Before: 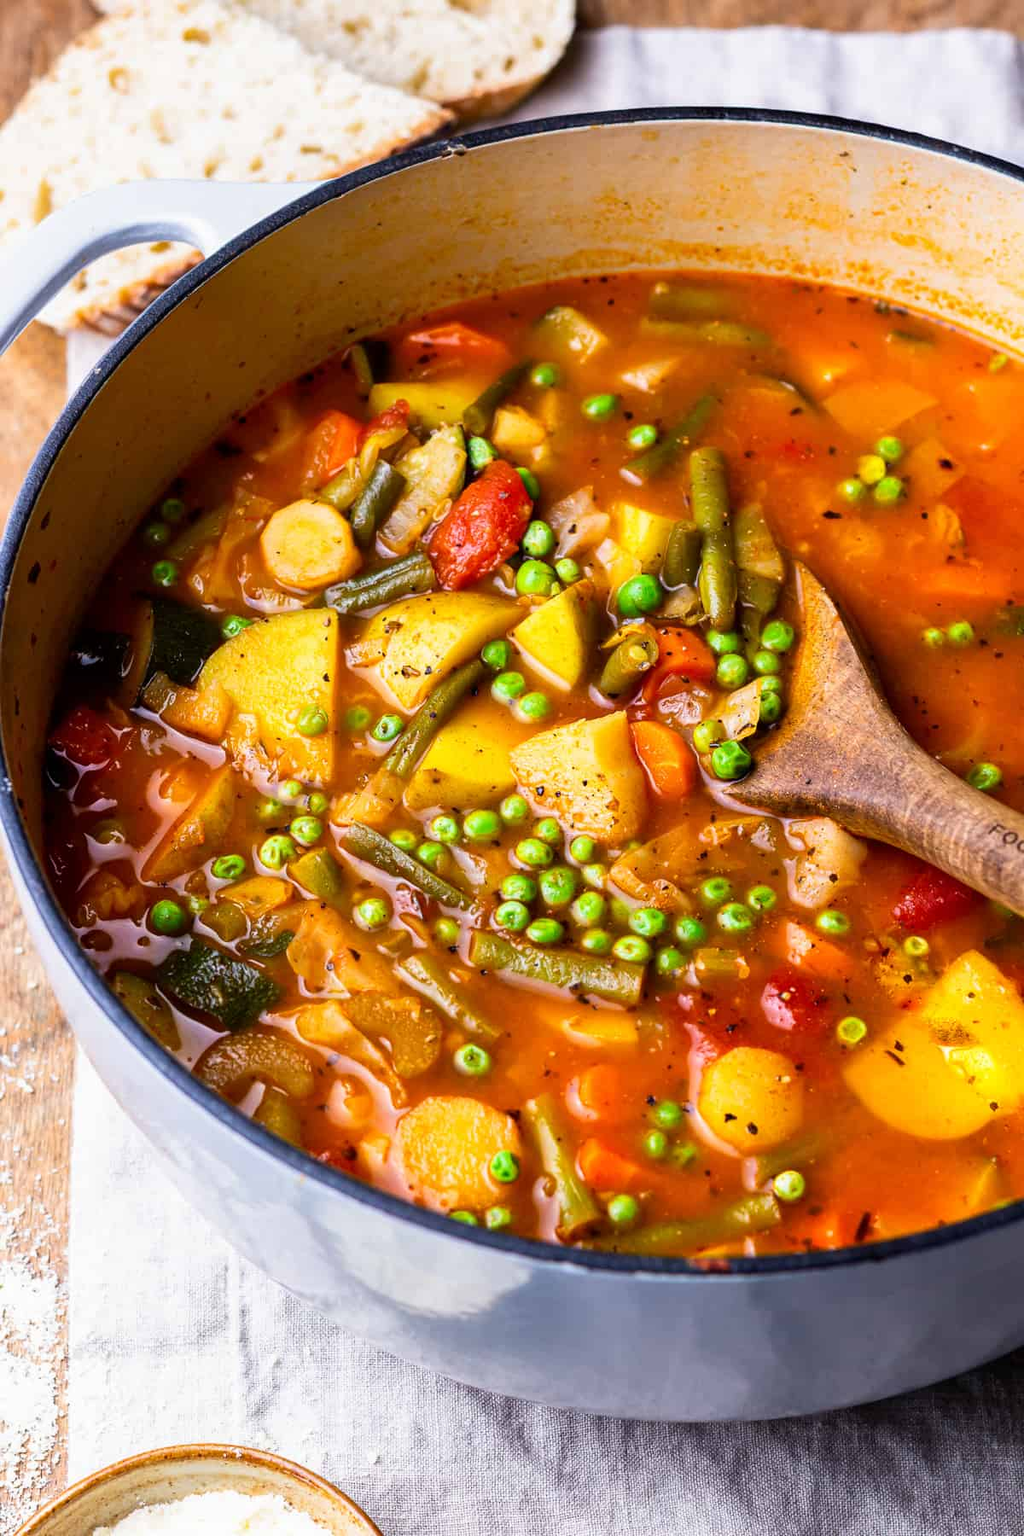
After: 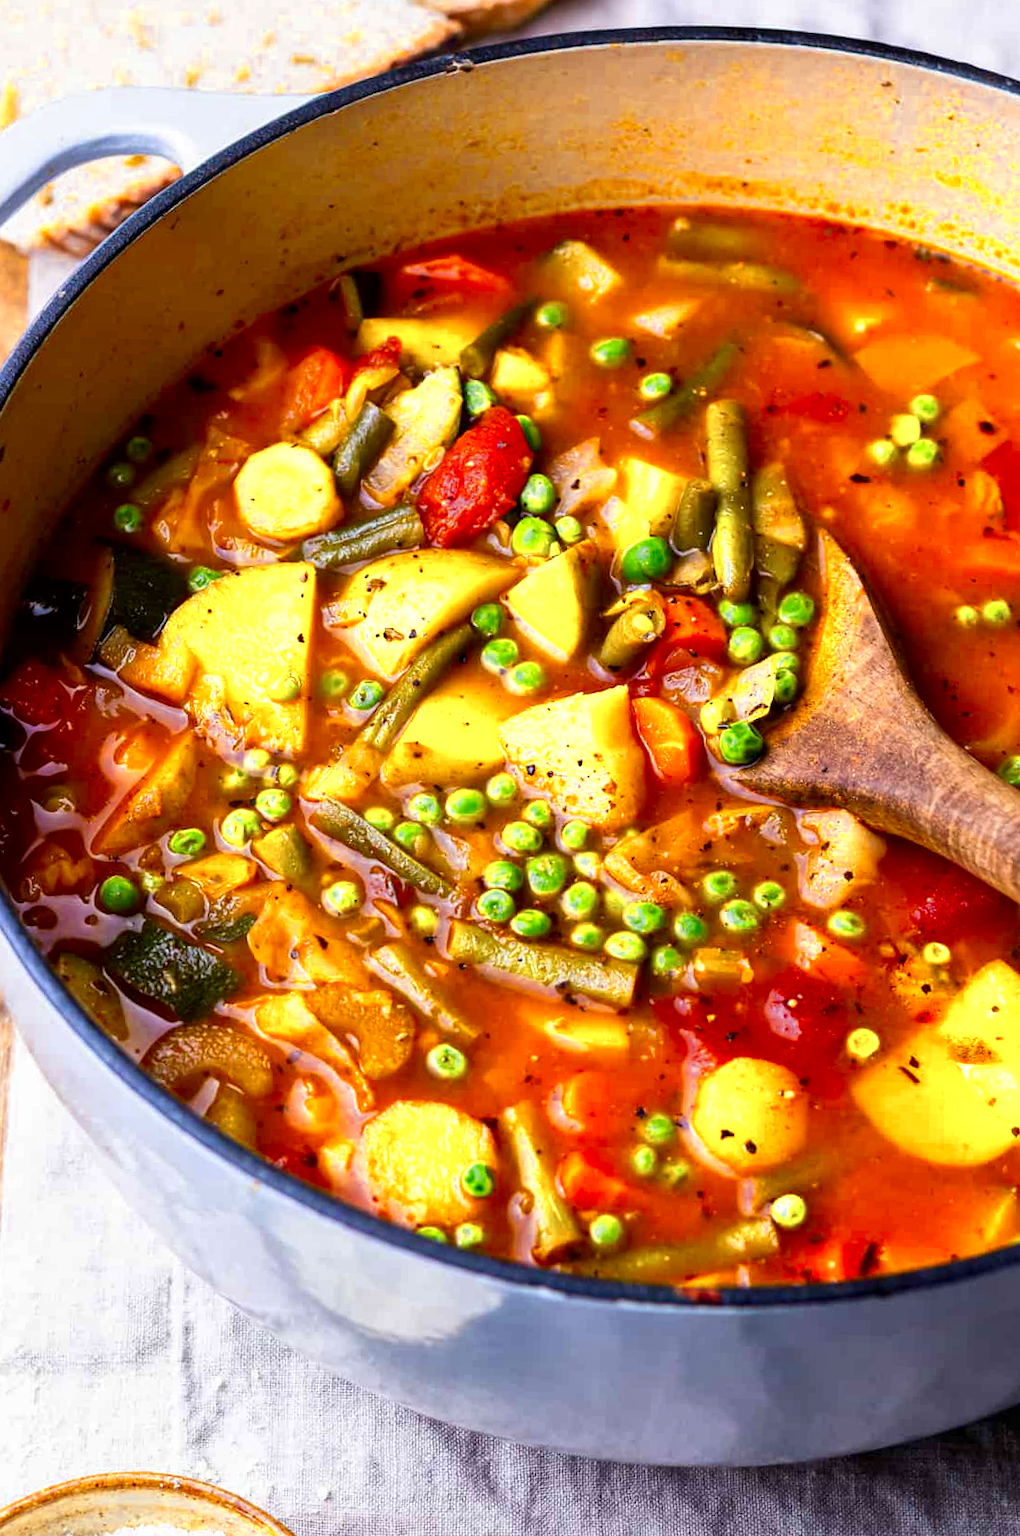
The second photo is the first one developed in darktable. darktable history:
crop and rotate: angle -1.9°, left 3.141%, top 3.649%, right 1.362%, bottom 0.516%
color zones: curves: ch0 [(0.004, 0.305) (0.261, 0.623) (0.389, 0.399) (0.708, 0.571) (0.947, 0.34)]; ch1 [(0.025, 0.645) (0.229, 0.584) (0.326, 0.551) (0.484, 0.262) (0.757, 0.643)]
local contrast: mode bilateral grid, contrast 19, coarseness 50, detail 120%, midtone range 0.2
